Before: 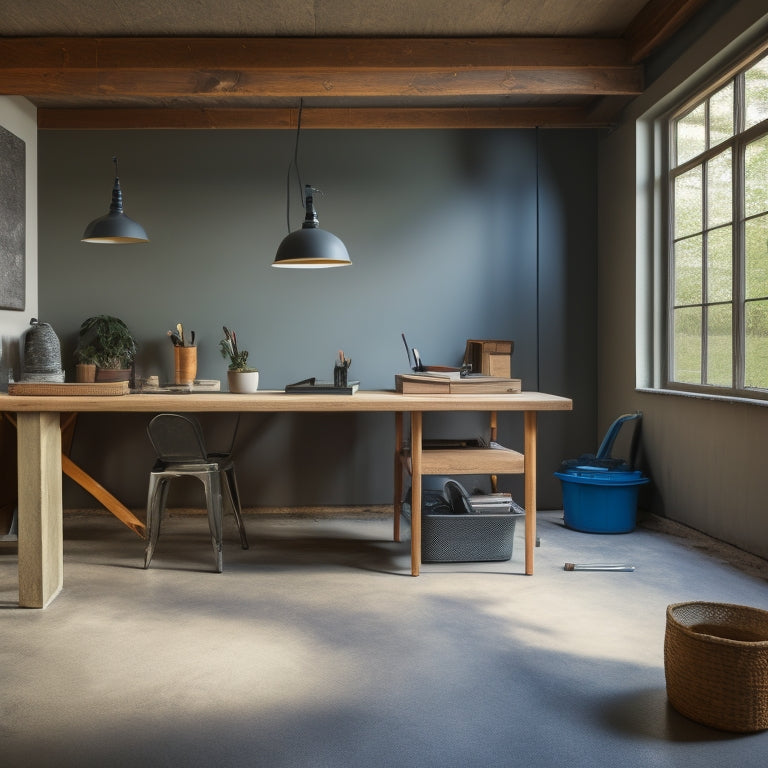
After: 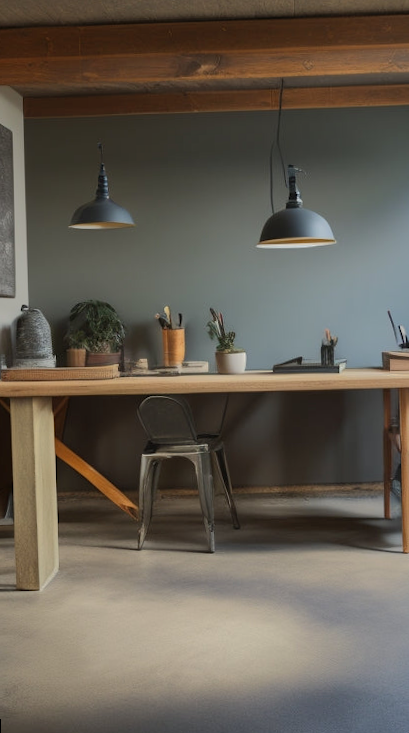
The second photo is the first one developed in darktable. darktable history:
rotate and perspective: rotation -1.32°, lens shift (horizontal) -0.031, crop left 0.015, crop right 0.985, crop top 0.047, crop bottom 0.982
shadows and highlights: shadows 25, highlights -70
crop: left 0.587%, right 45.588%, bottom 0.086%
